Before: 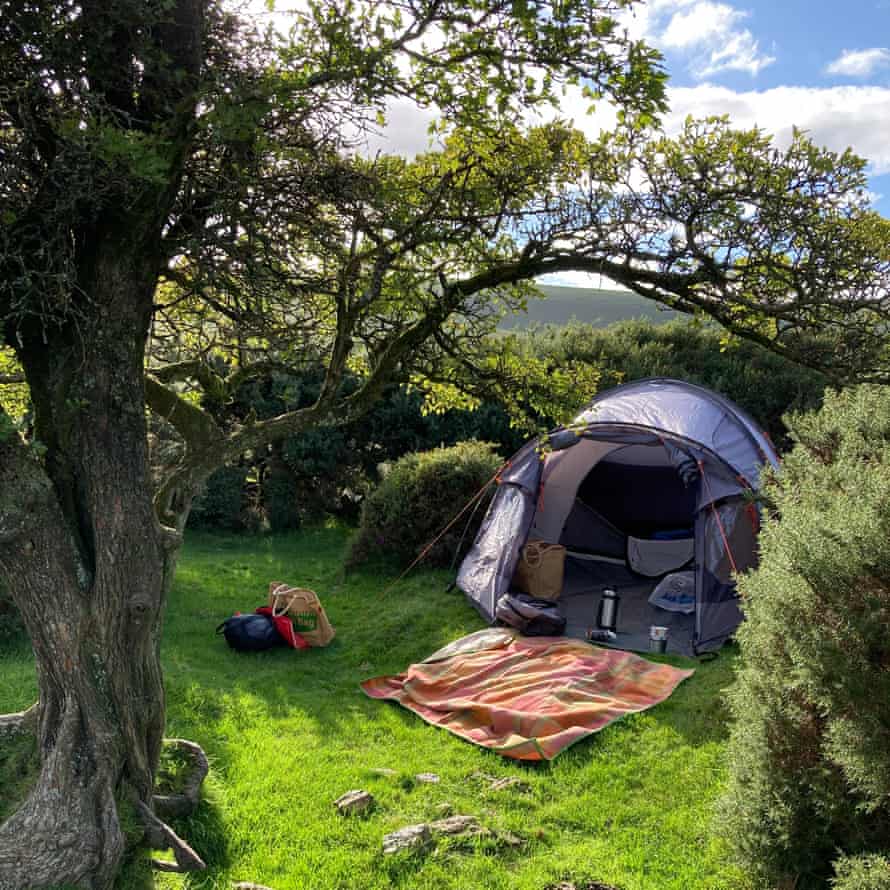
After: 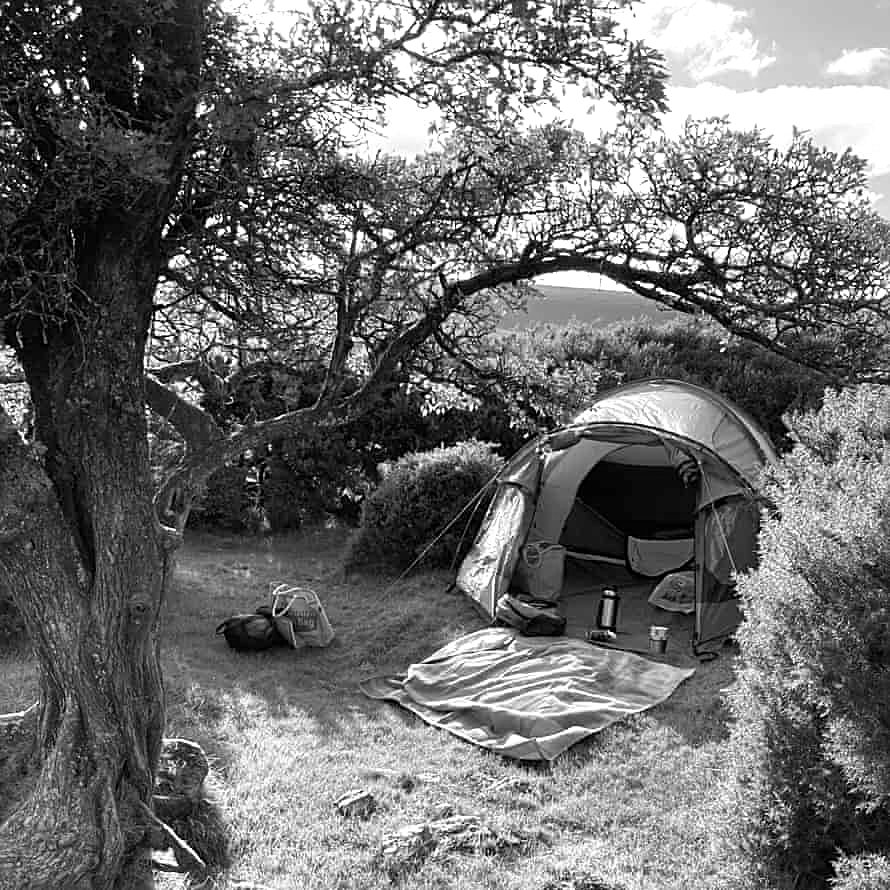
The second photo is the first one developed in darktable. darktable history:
monochrome: a 16.01, b -2.65, highlights 0.52
exposure: black level correction 0, exposure 0.5 EV, compensate exposure bias true, compensate highlight preservation false
sharpen: on, module defaults
